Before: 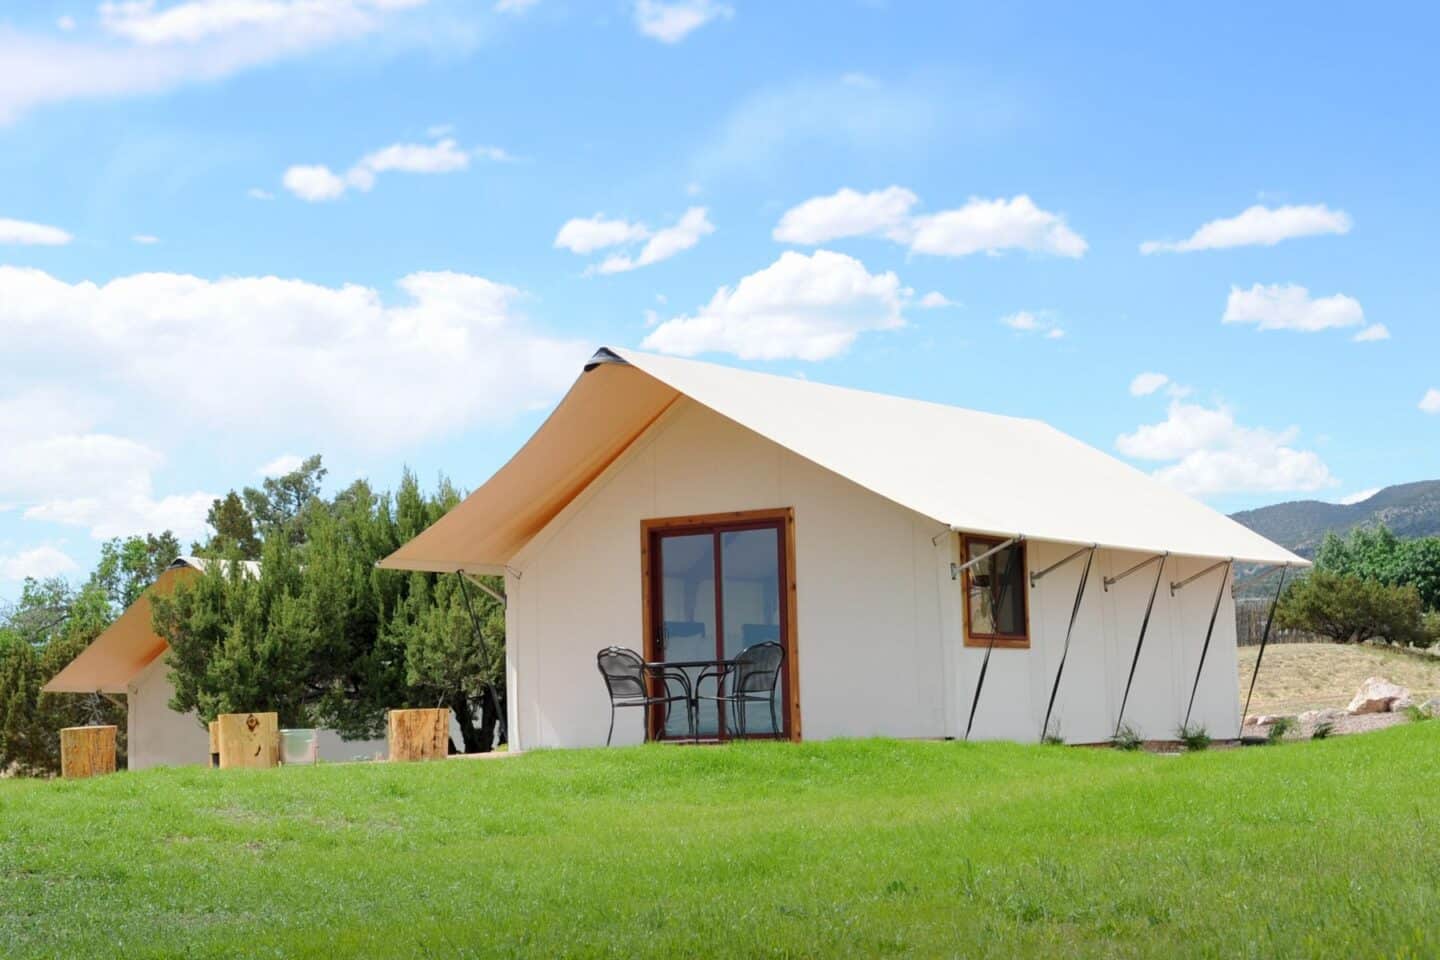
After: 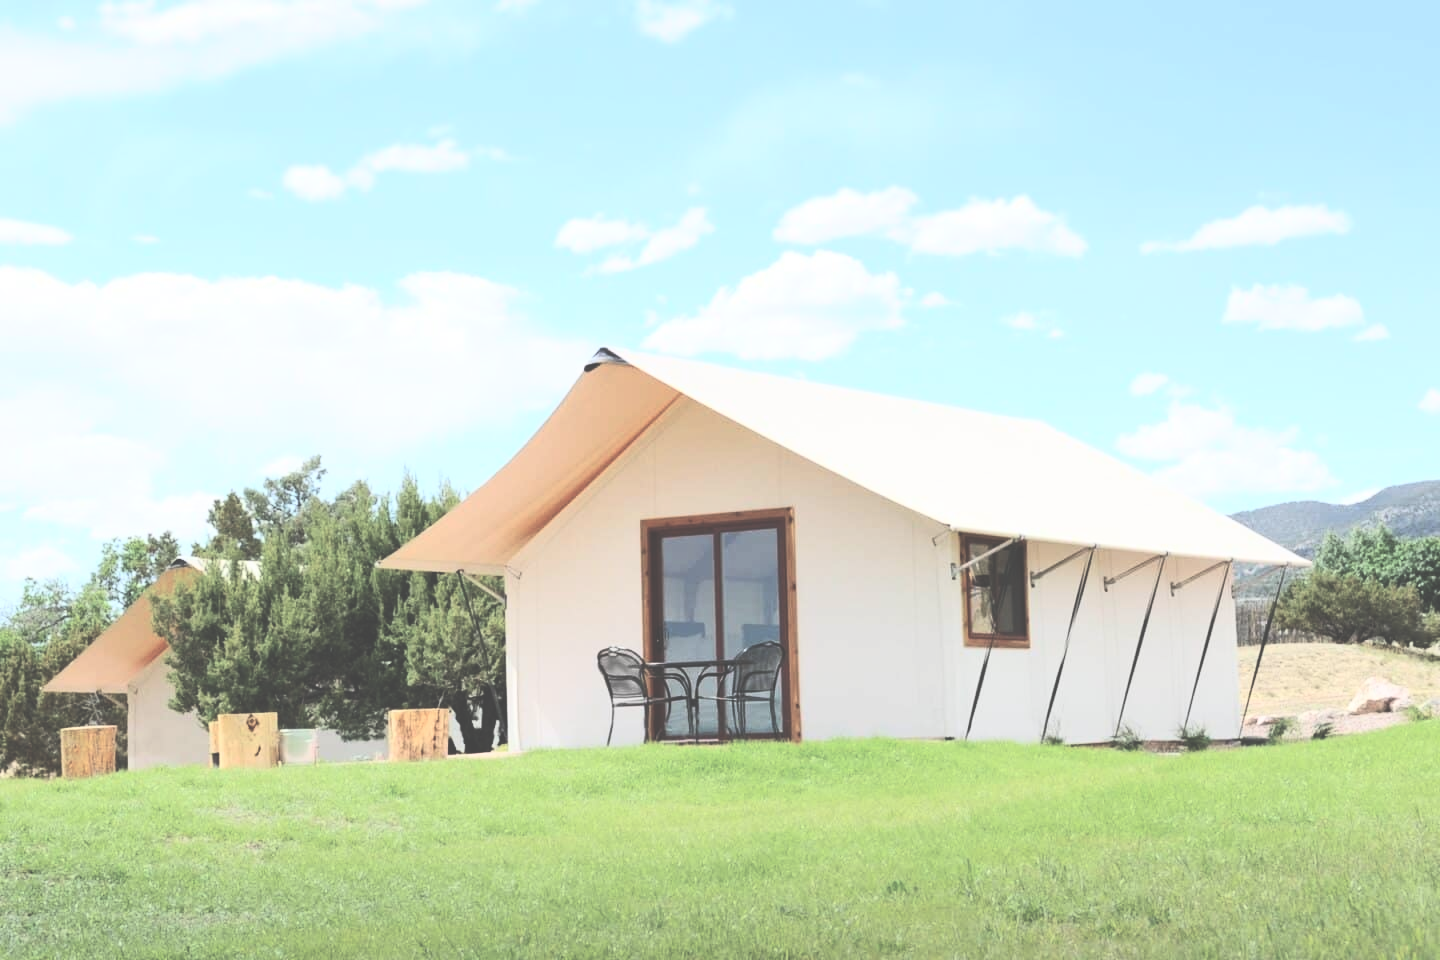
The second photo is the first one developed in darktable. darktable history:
contrast brightness saturation: contrast 0.39, brightness 0.1
exposure: black level correction -0.087, compensate highlight preservation false
